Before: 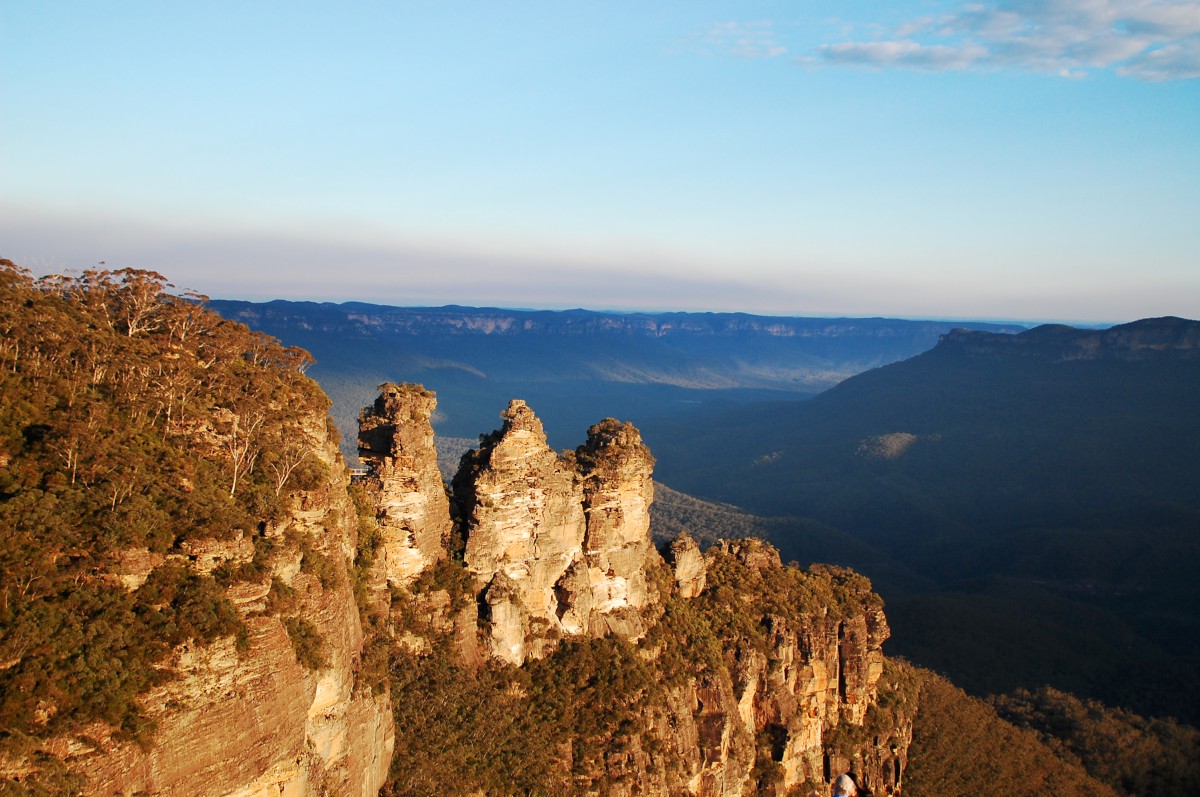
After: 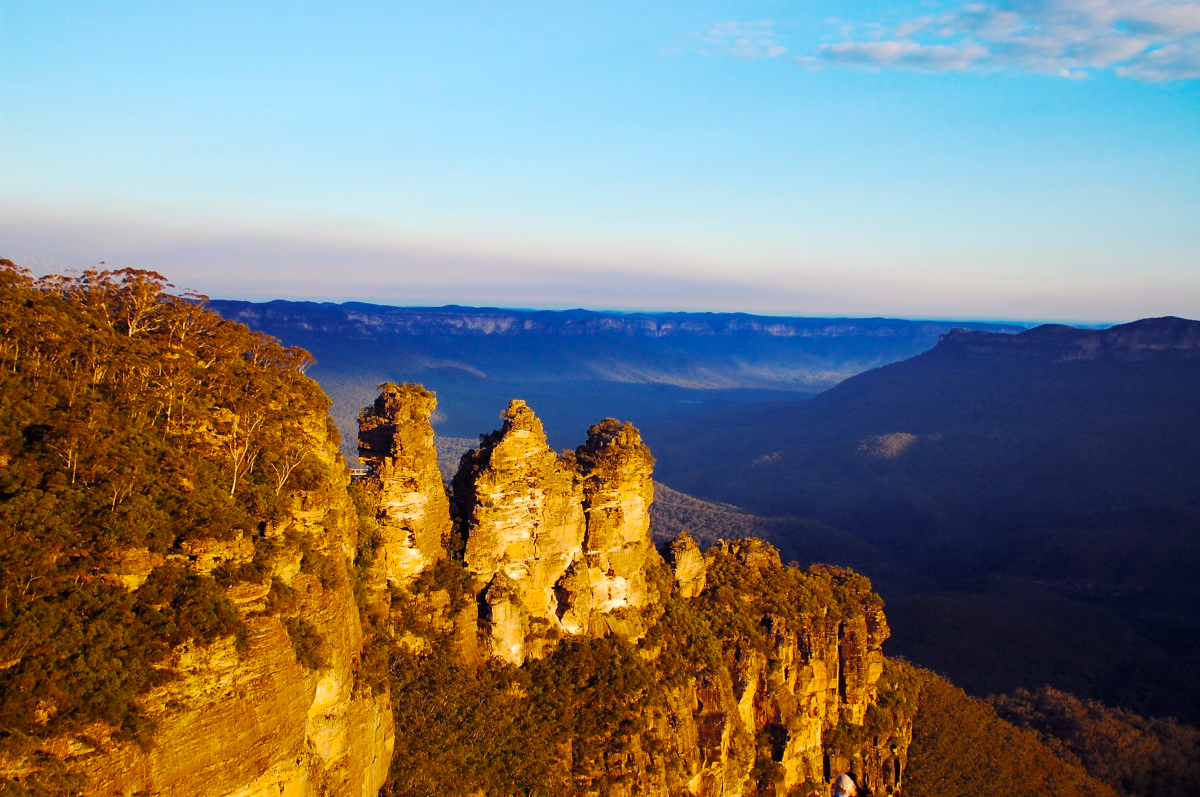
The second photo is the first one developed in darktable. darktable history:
contrast brightness saturation: contrast 0.011, saturation -0.058
color balance rgb: shadows lift › luminance -21.518%, shadows lift › chroma 8.914%, shadows lift › hue 285.61°, power › hue 330.19°, highlights gain › luminance 0.772%, highlights gain › chroma 0.508%, highlights gain › hue 43.47°, perceptual saturation grading › global saturation 74.368%, perceptual saturation grading › shadows -29.253%
